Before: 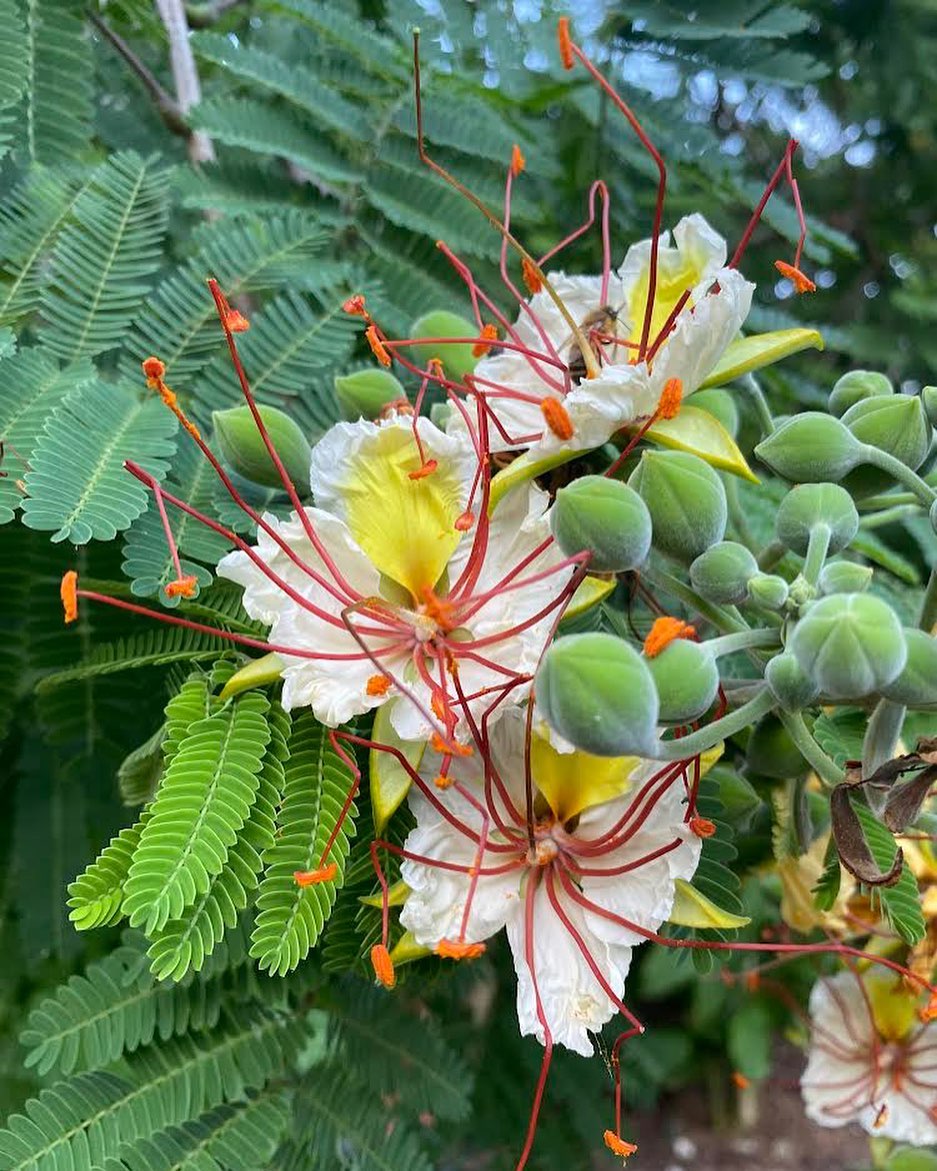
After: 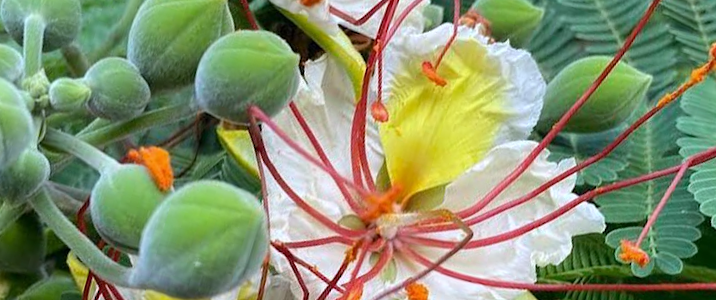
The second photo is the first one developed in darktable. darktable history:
white balance: red 0.976, blue 1.04
crop and rotate: angle 16.12°, top 30.835%, bottom 35.653%
